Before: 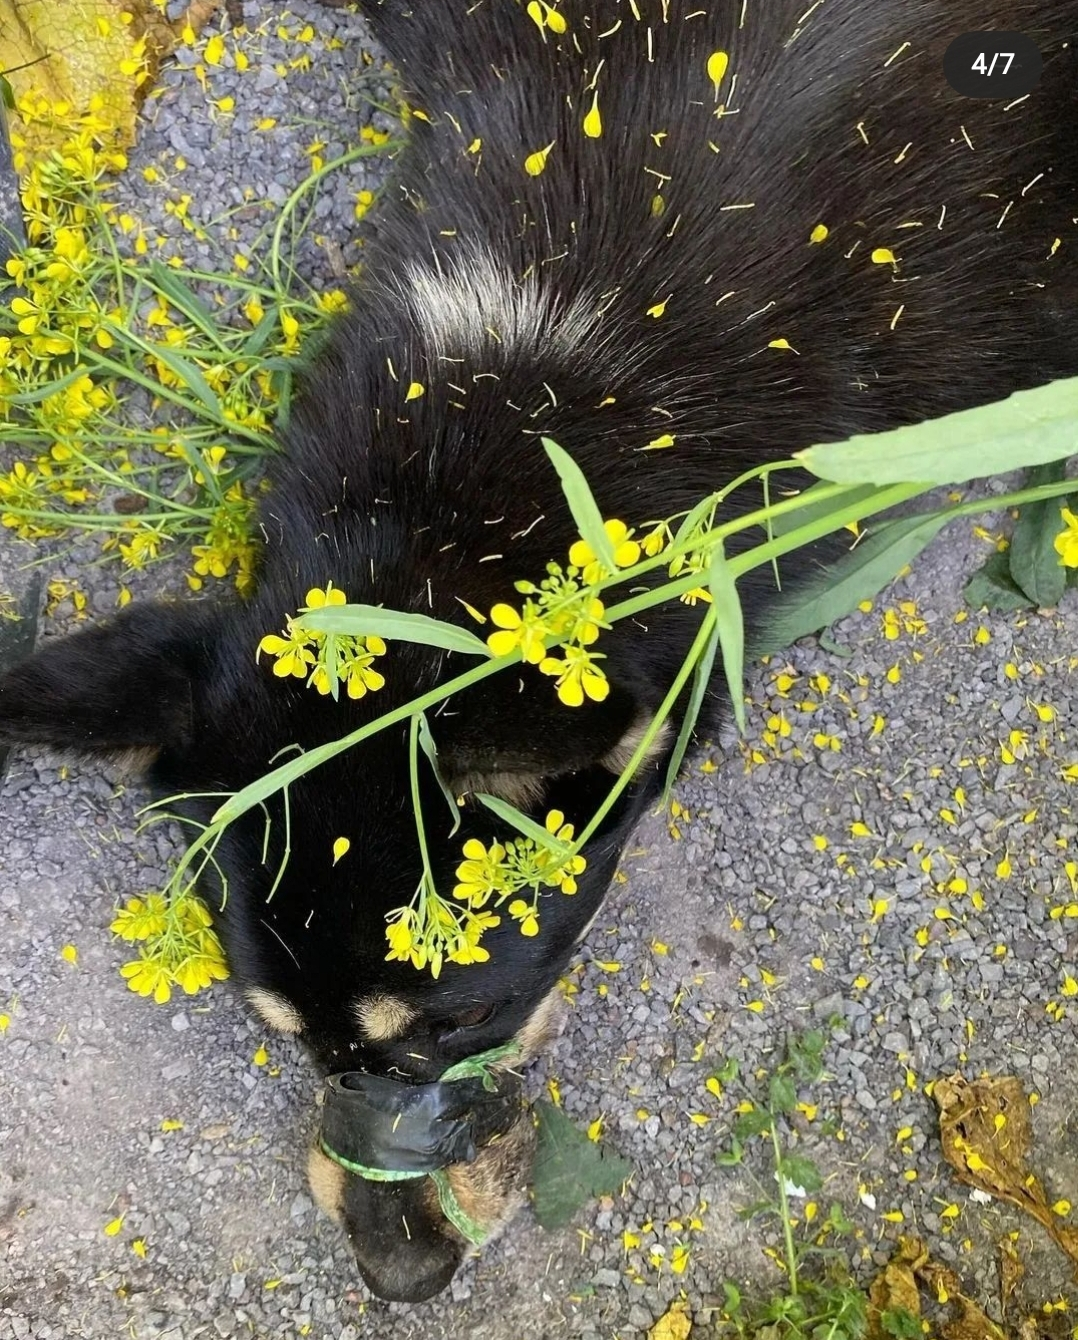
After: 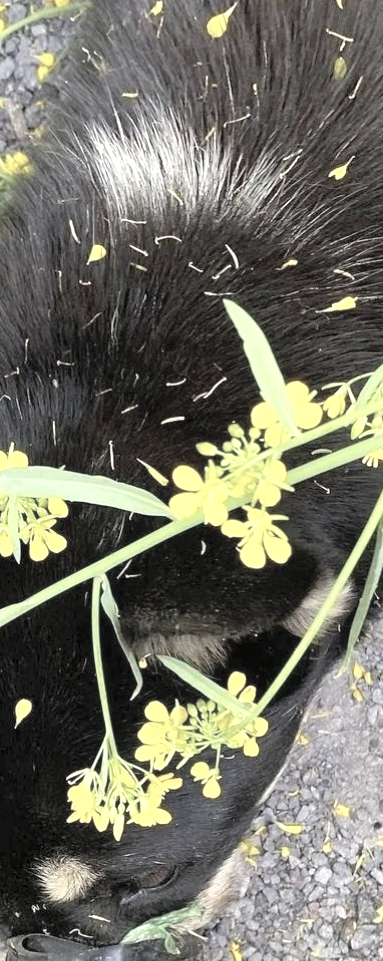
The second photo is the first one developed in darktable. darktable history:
contrast brightness saturation: brightness 0.18, saturation -0.492
crop and rotate: left 29.59%, top 10.324%, right 34.835%, bottom 17.917%
exposure: exposure 0.6 EV, compensate highlight preservation false
shadows and highlights: shadows 32.46, highlights -47.06, compress 49.57%, soften with gaussian
